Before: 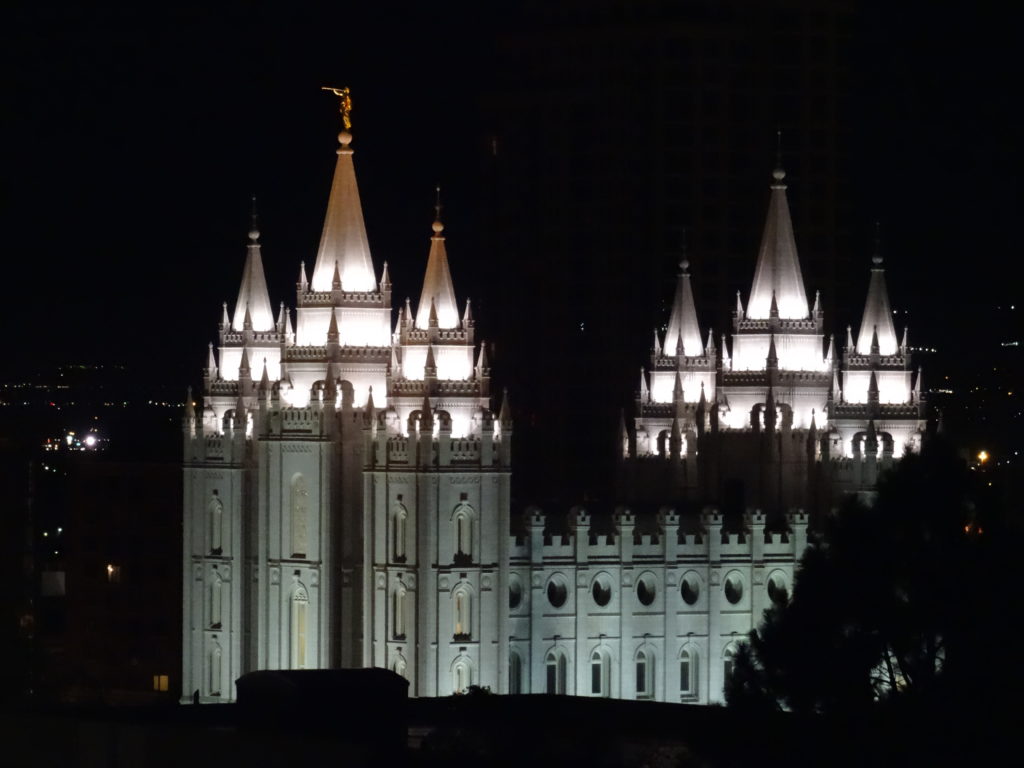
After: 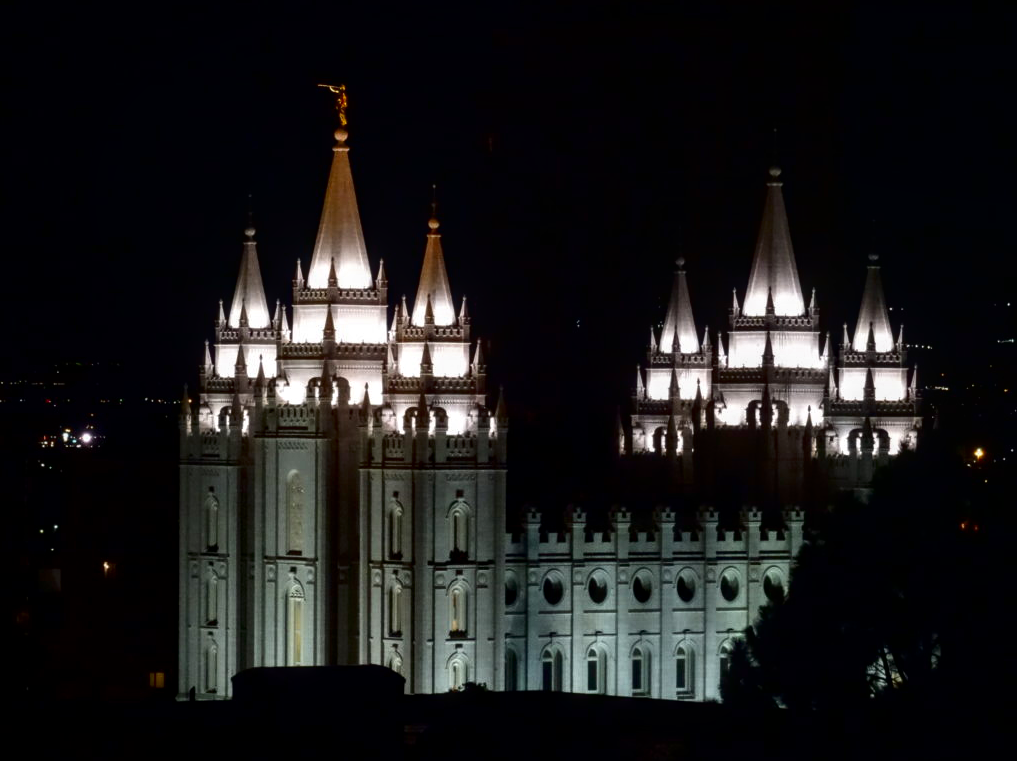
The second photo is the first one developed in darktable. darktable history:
exposure: black level correction 0.001, exposure 0.14 EV, compensate highlight preservation false
contrast brightness saturation: contrast 0.13, brightness -0.24, saturation 0.14
crop: left 0.434%, top 0.485%, right 0.244%, bottom 0.386%
local contrast: on, module defaults
